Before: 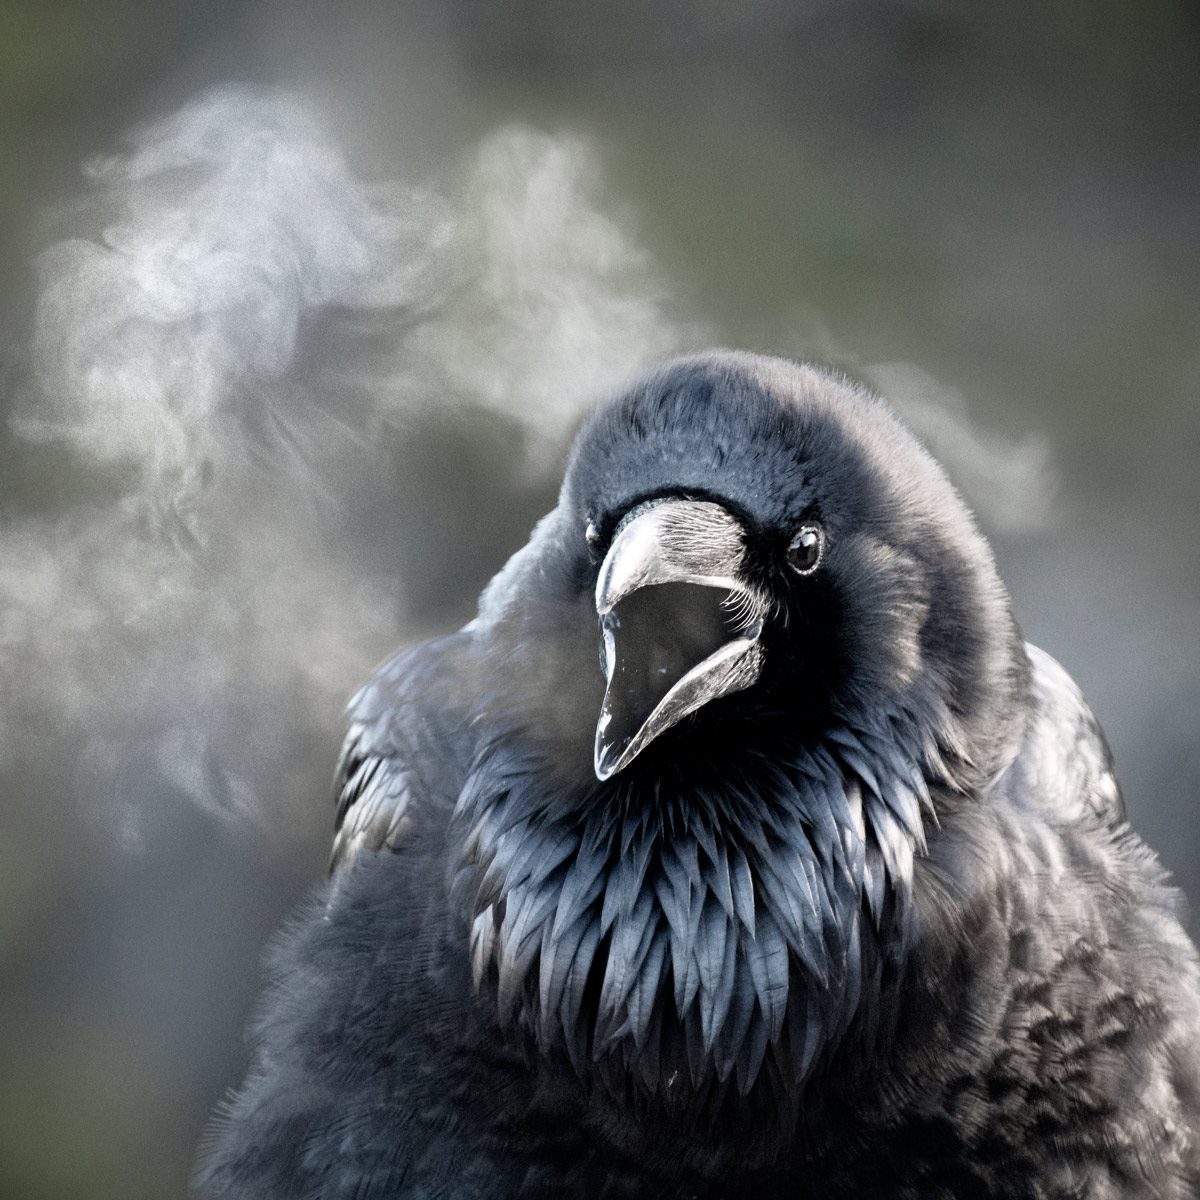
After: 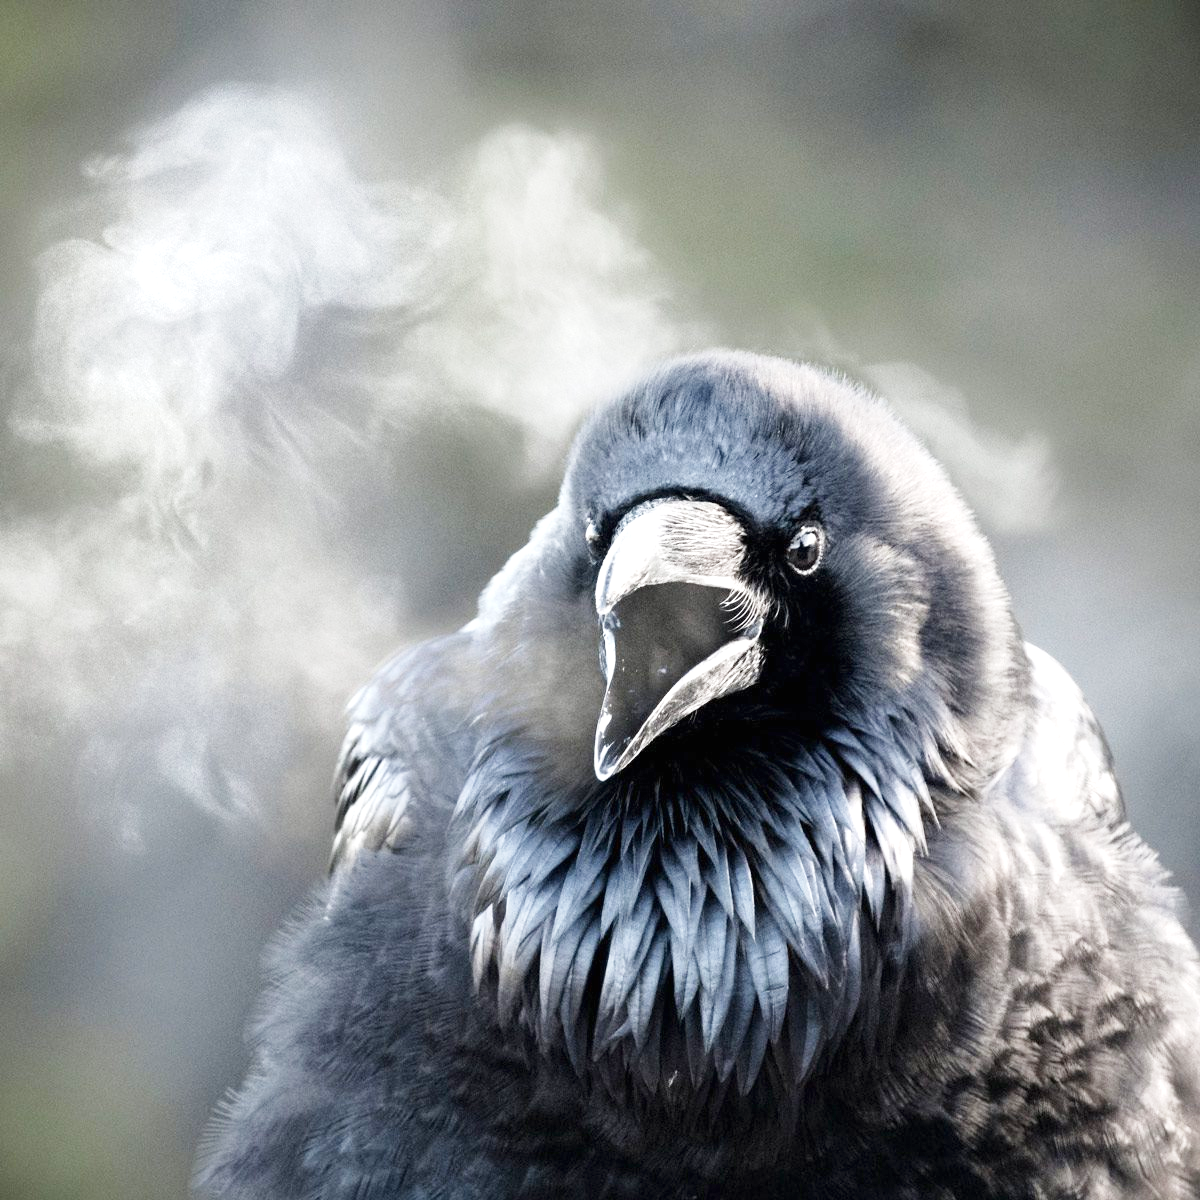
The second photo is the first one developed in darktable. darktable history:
base curve: curves: ch0 [(0, 0) (0.204, 0.334) (0.55, 0.733) (1, 1)], preserve colors none
exposure: black level correction 0, exposure 0.5 EV, compensate highlight preservation false
